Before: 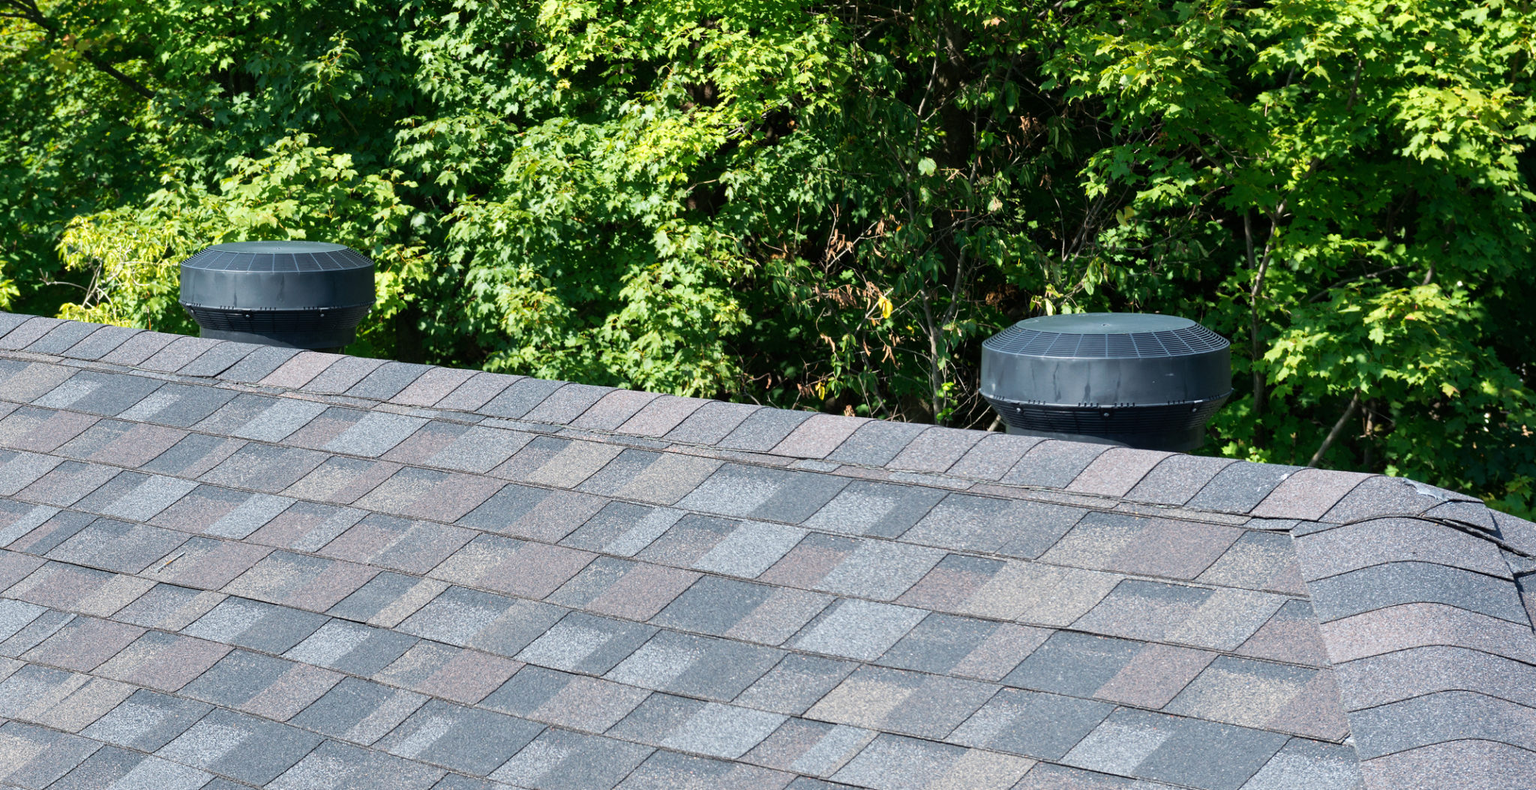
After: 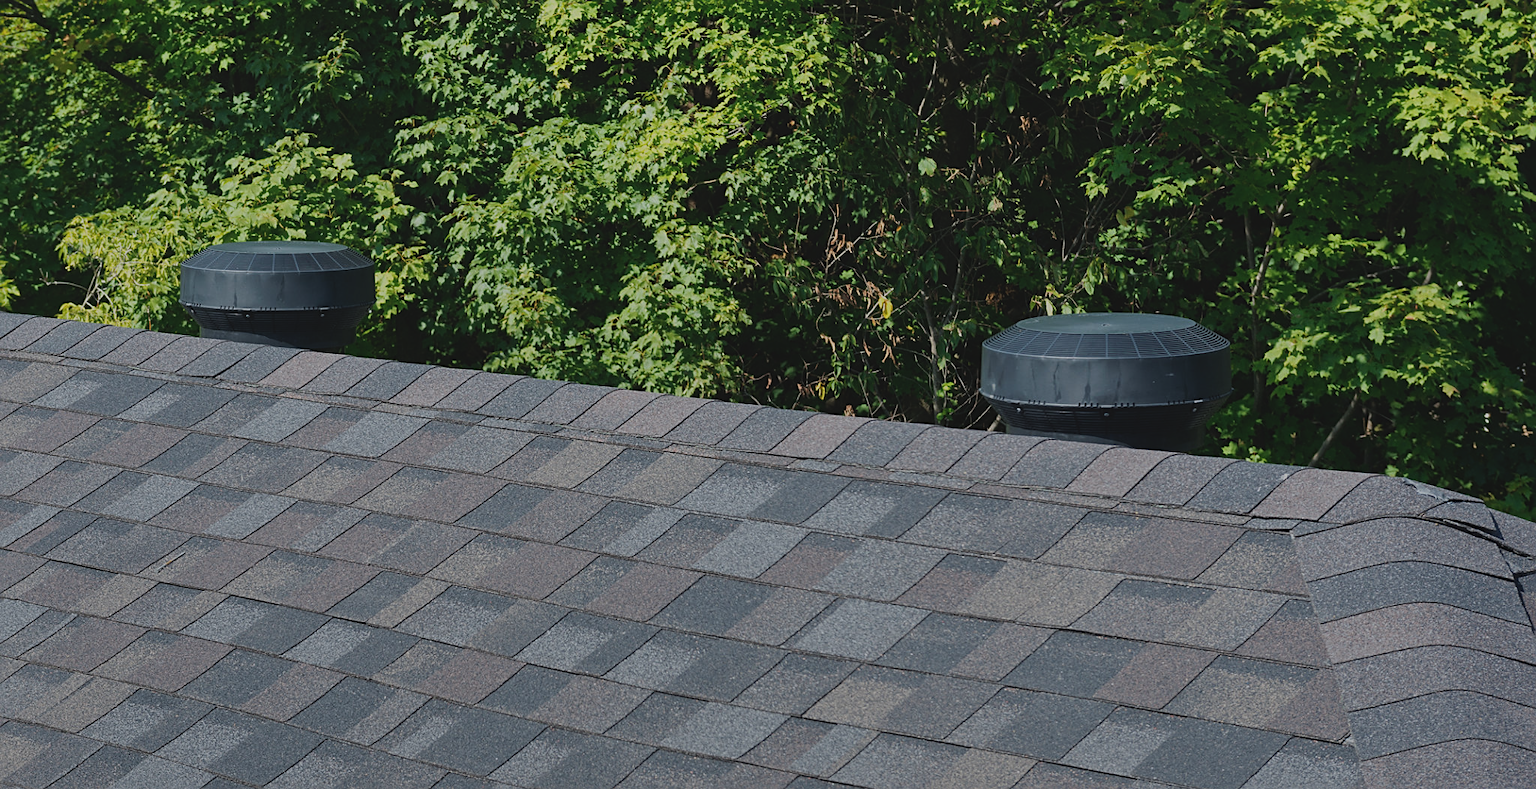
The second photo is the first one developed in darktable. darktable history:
exposure: black level correction -0.016, exposure -1.018 EV, compensate highlight preservation false
sharpen: on, module defaults
graduated density: rotation -180°, offset 27.42
